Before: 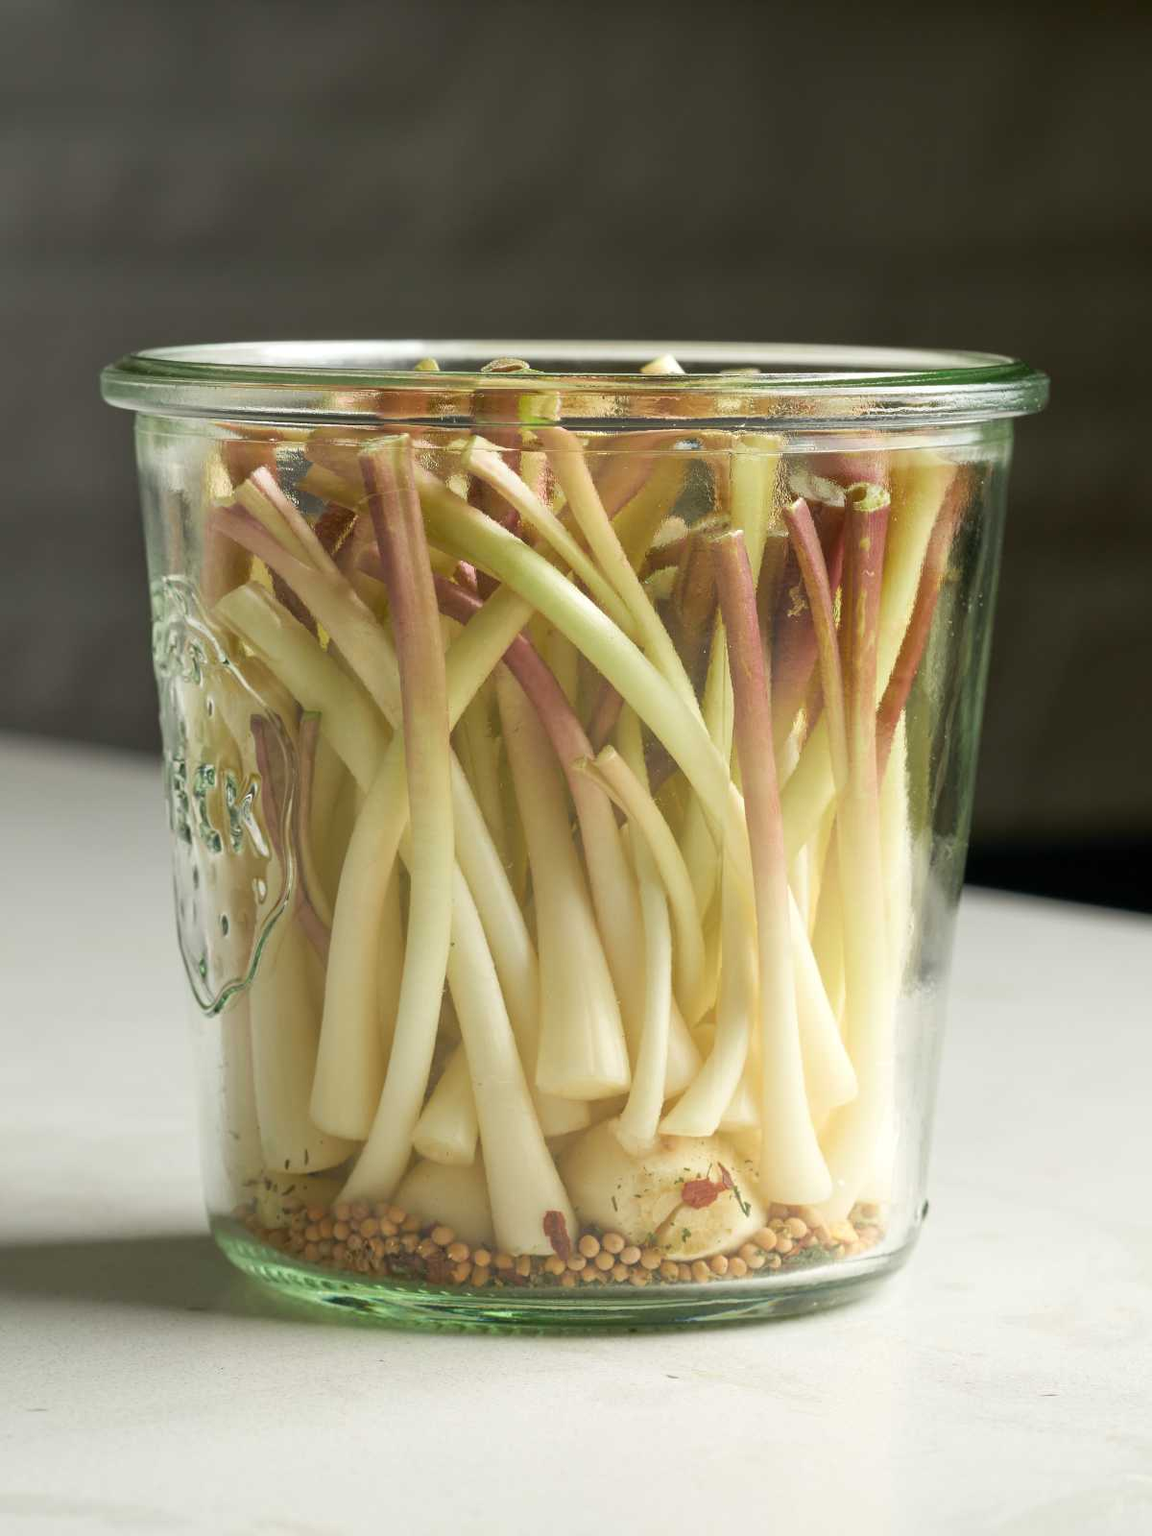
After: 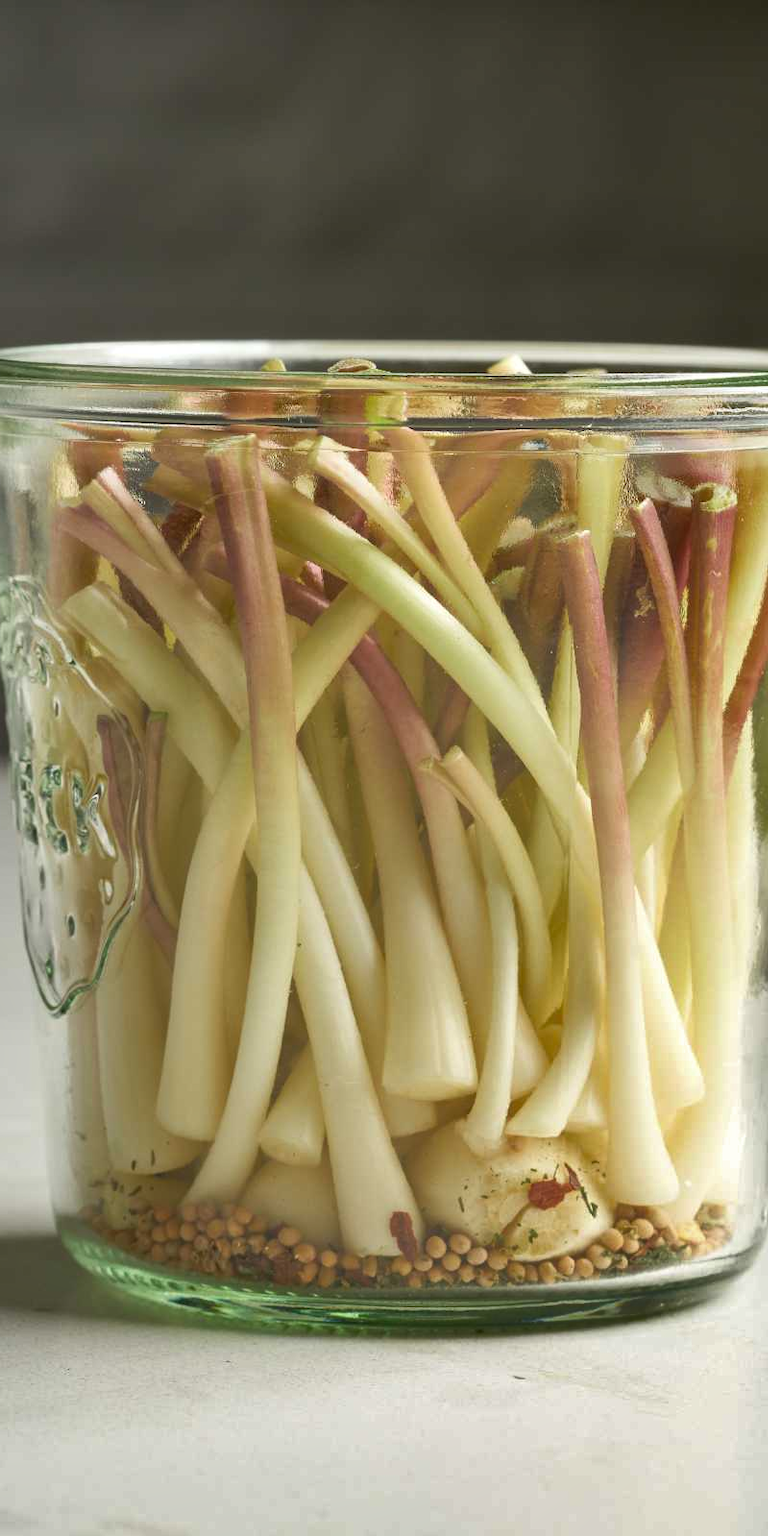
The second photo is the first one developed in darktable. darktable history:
shadows and highlights: radius 108.56, shadows 23.8, highlights -59.24, highlights color adjustment 55.9%, low approximation 0.01, soften with gaussian
crop and rotate: left 13.403%, right 19.882%
